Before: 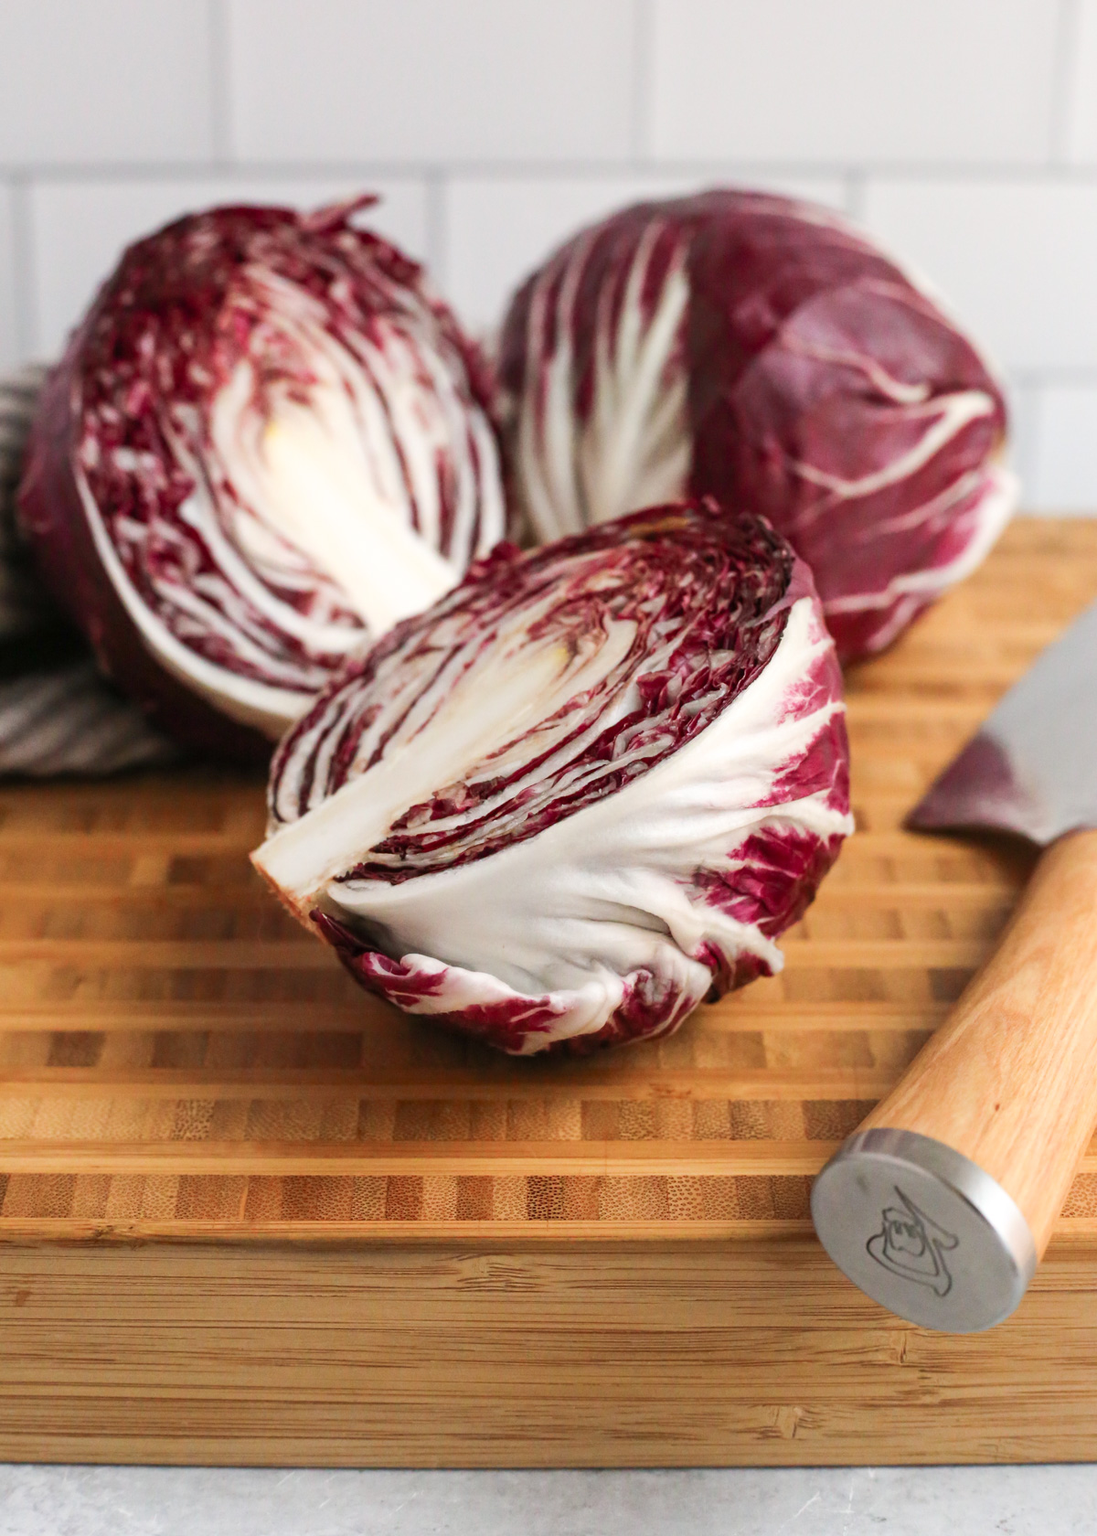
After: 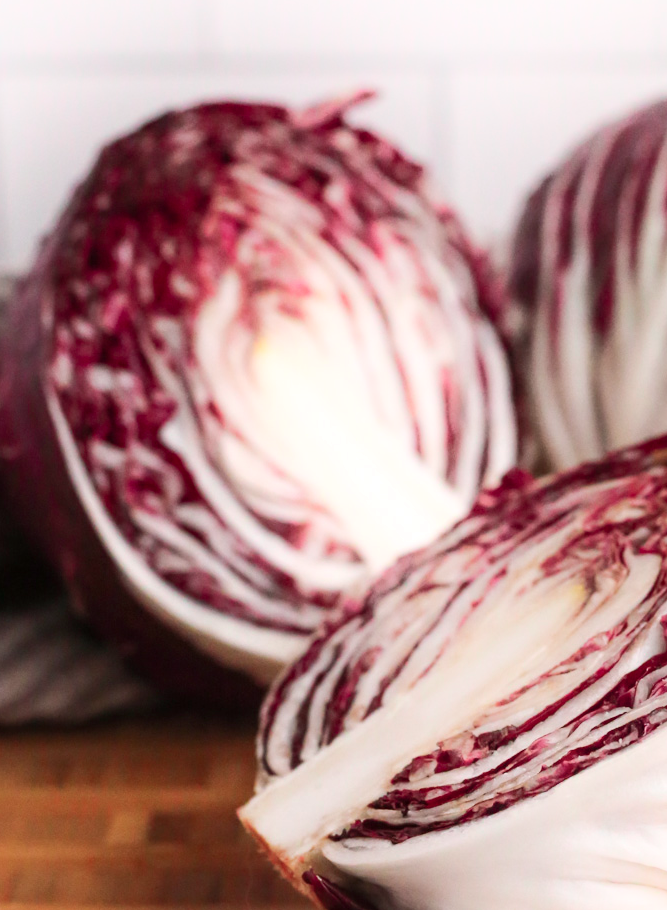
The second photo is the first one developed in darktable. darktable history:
shadows and highlights: shadows -21.27, highlights 99.27, soften with gaussian
exposure: exposure 0.022 EV, compensate exposure bias true, compensate highlight preservation false
tone equalizer: edges refinement/feathering 500, mask exposure compensation -1.57 EV, preserve details no
tone curve: curves: ch0 [(0, 0) (0.253, 0.237) (1, 1)]; ch1 [(0, 0) (0.401, 0.42) (0.442, 0.47) (0.491, 0.495) (0.511, 0.523) (0.557, 0.565) (0.66, 0.683) (1, 1)]; ch2 [(0, 0) (0.394, 0.413) (0.5, 0.5) (0.578, 0.568) (1, 1)], color space Lab, independent channels, preserve colors none
crop and rotate: left 3.047%, top 7.414%, right 41.32%, bottom 38.361%
